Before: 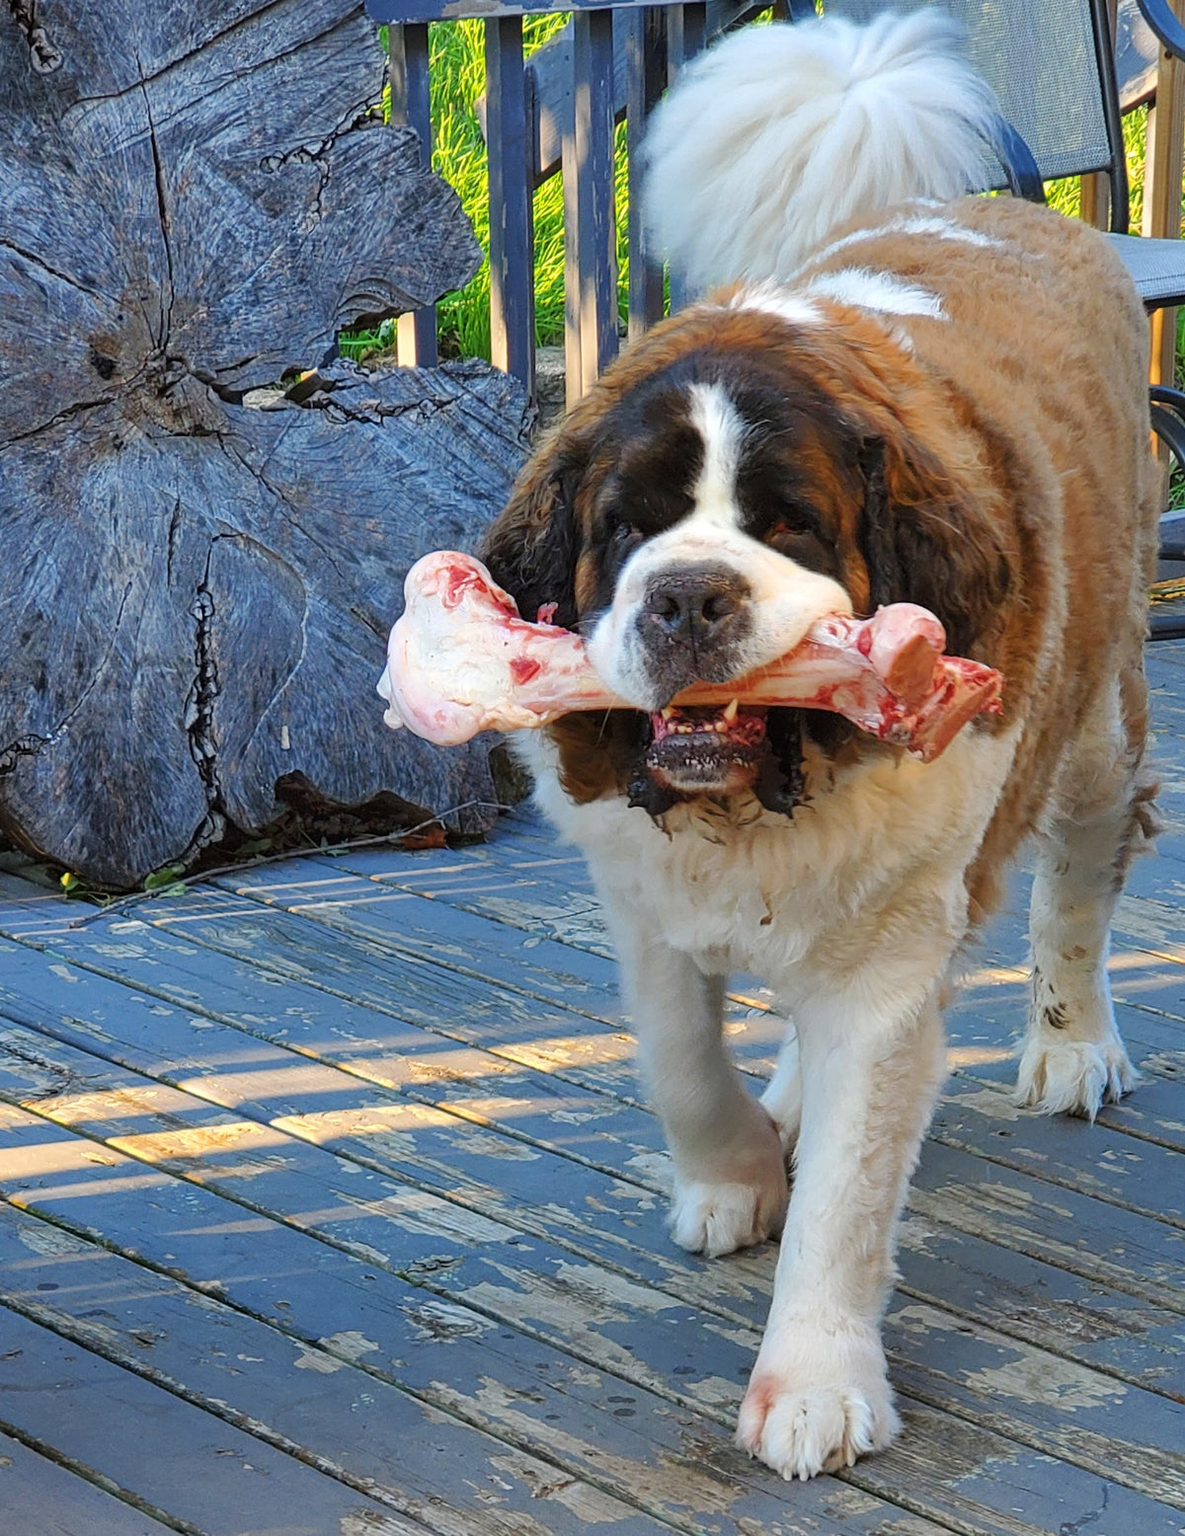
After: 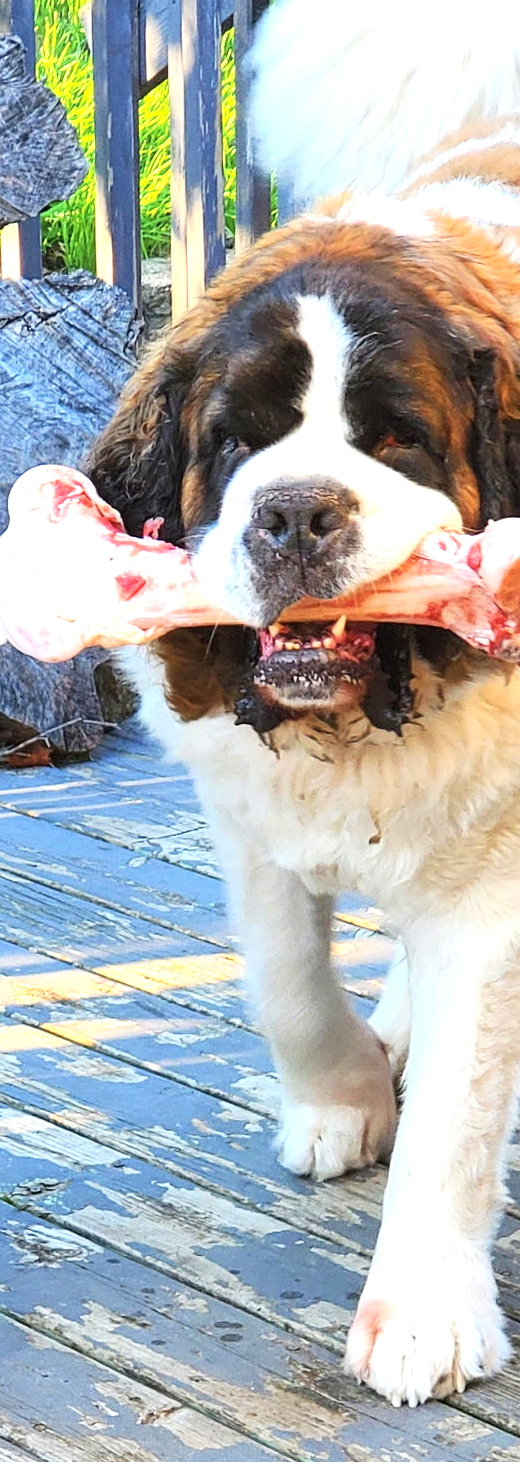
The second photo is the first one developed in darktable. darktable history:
crop: left 33.452%, top 6.025%, right 23.155%
contrast brightness saturation: contrast 0.15, brightness 0.05
exposure: black level correction 0, exposure 1 EV, compensate highlight preservation false
